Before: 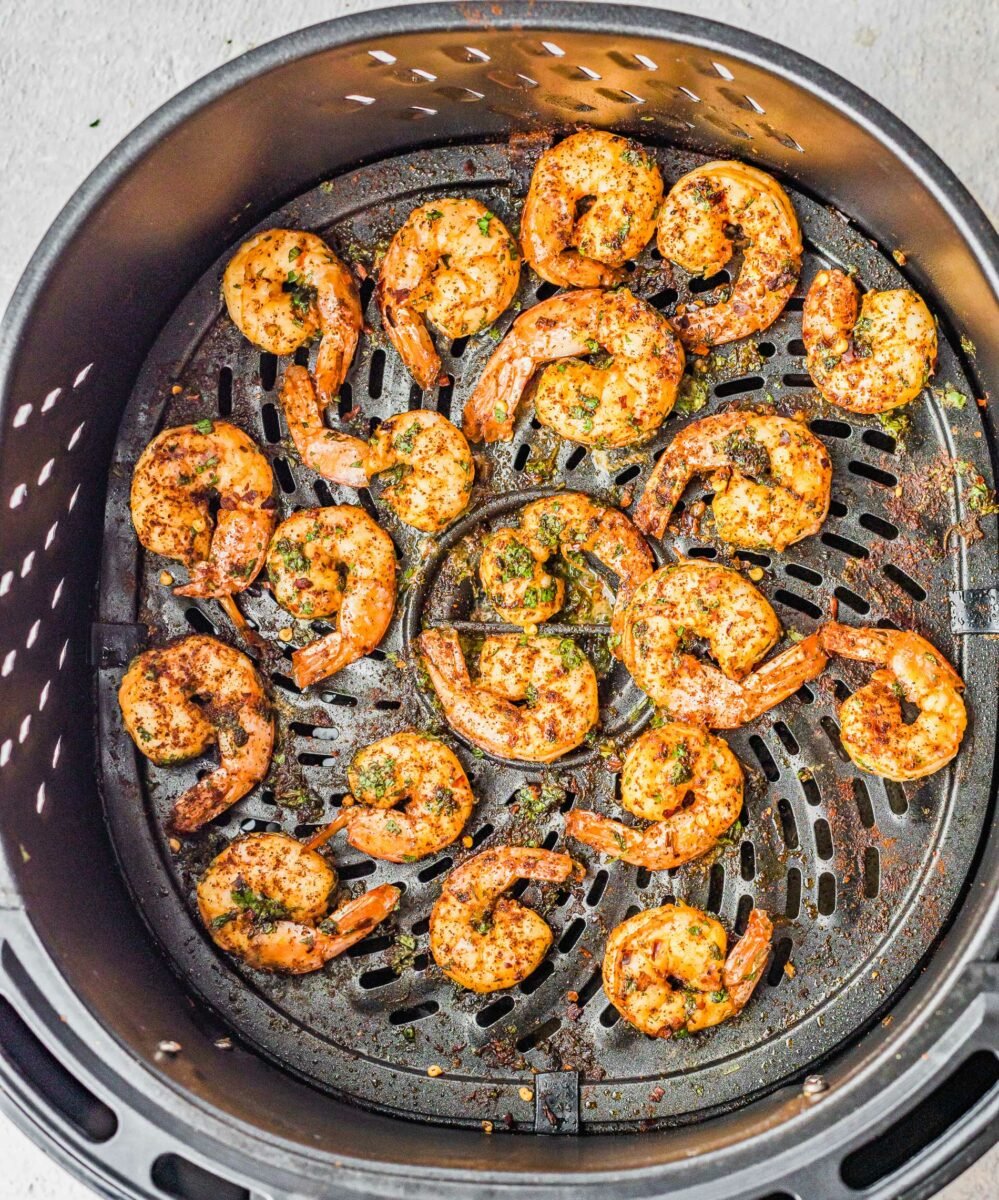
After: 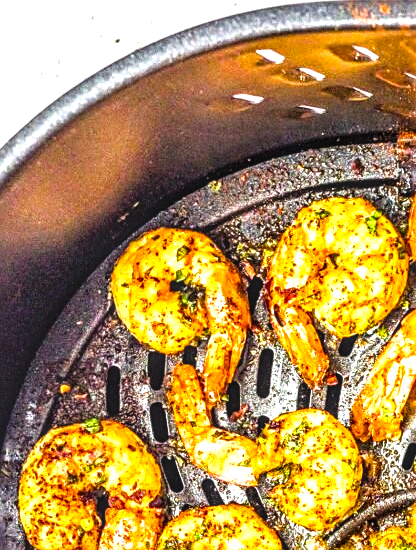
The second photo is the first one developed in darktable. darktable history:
exposure: exposure 0.203 EV, compensate highlight preservation false
sharpen: radius 1.971
crop and rotate: left 11.216%, top 0.104%, right 47.05%, bottom 53.991%
tone equalizer: -8 EV -0.79 EV, -7 EV -0.732 EV, -6 EV -0.59 EV, -5 EV -0.41 EV, -3 EV 0.396 EV, -2 EV 0.6 EV, -1 EV 0.69 EV, +0 EV 0.775 EV
local contrast: detail 160%
color balance rgb: highlights gain › chroma 0.153%, highlights gain › hue 330.48°, global offset › luminance 1.513%, linear chroma grading › global chroma 15.255%, perceptual saturation grading › global saturation 25.422%
